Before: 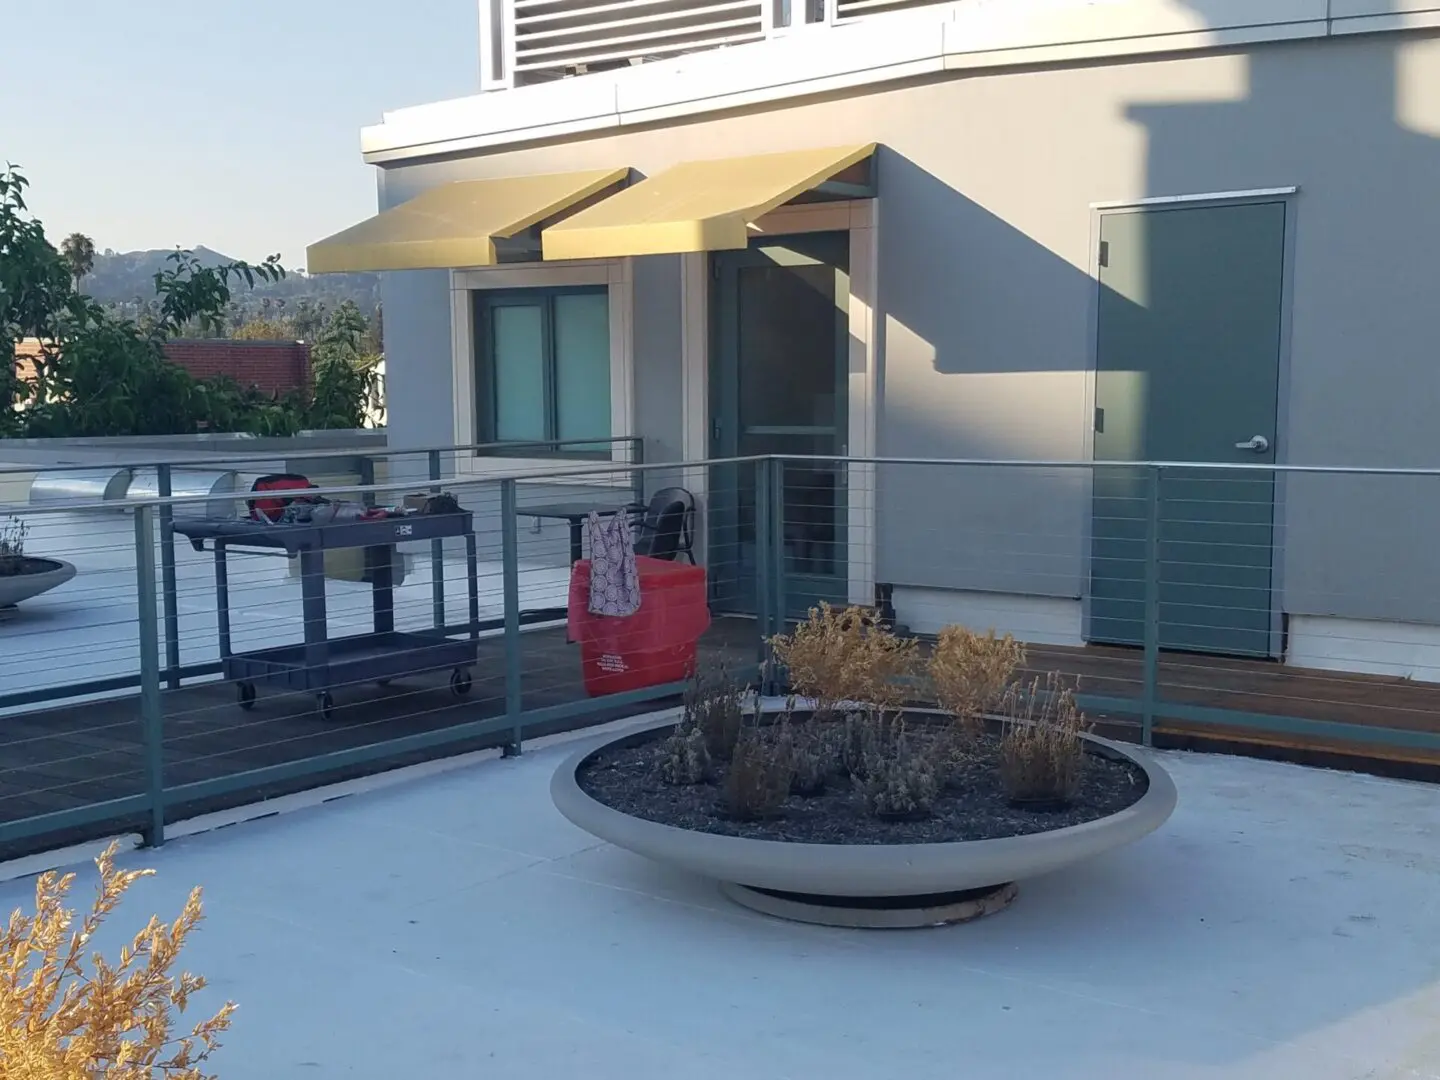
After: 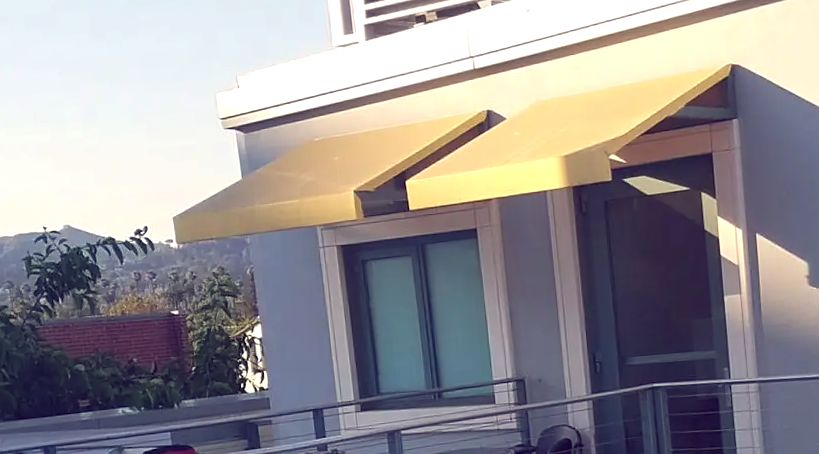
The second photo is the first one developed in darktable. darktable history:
rotate and perspective: rotation -4.98°, automatic cropping off
sharpen: radius 1, threshold 1
color balance: lift [1.001, 0.997, 0.99, 1.01], gamma [1.007, 1, 0.975, 1.025], gain [1, 1.065, 1.052, 0.935], contrast 13.25%
crop: left 10.121%, top 10.631%, right 36.218%, bottom 51.526%
